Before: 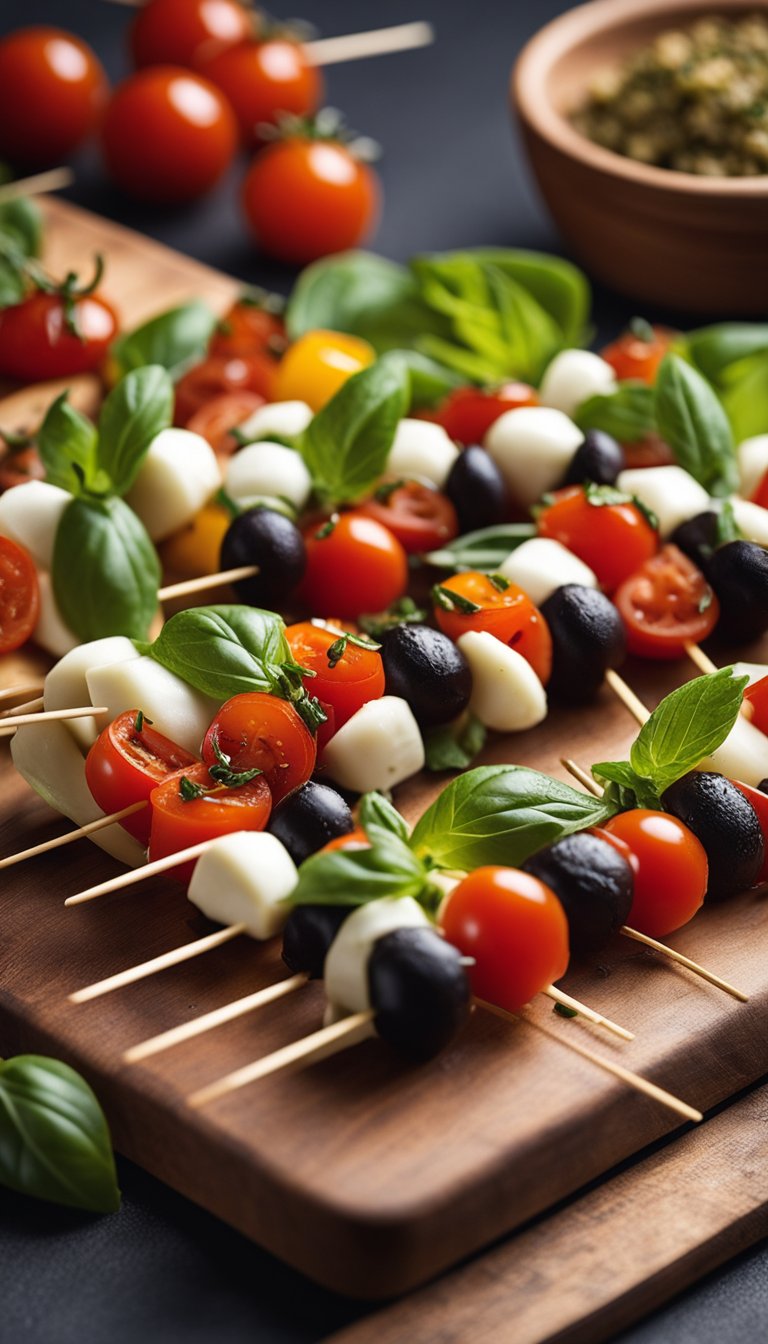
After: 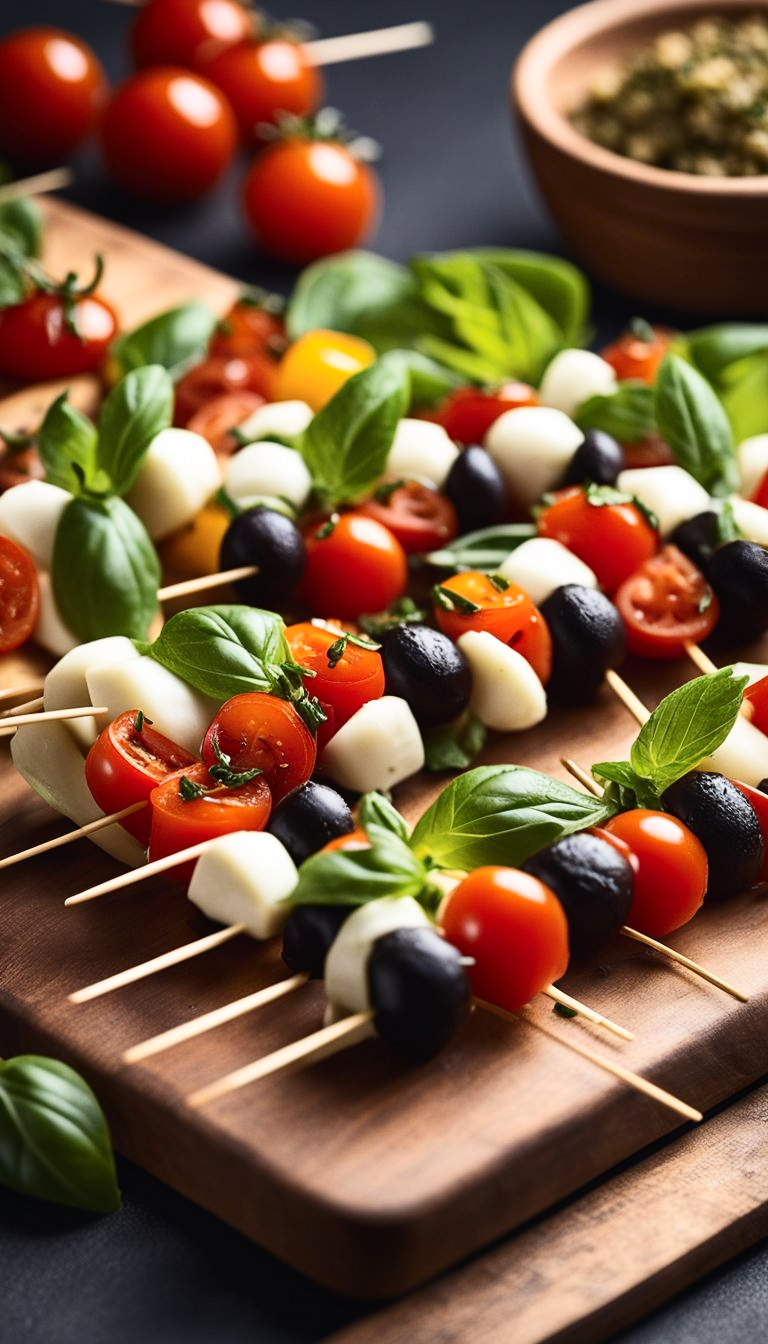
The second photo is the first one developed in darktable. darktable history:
rgb levels: preserve colors max RGB
contrast brightness saturation: contrast 0.24, brightness 0.09
white balance: emerald 1
vibrance: on, module defaults
